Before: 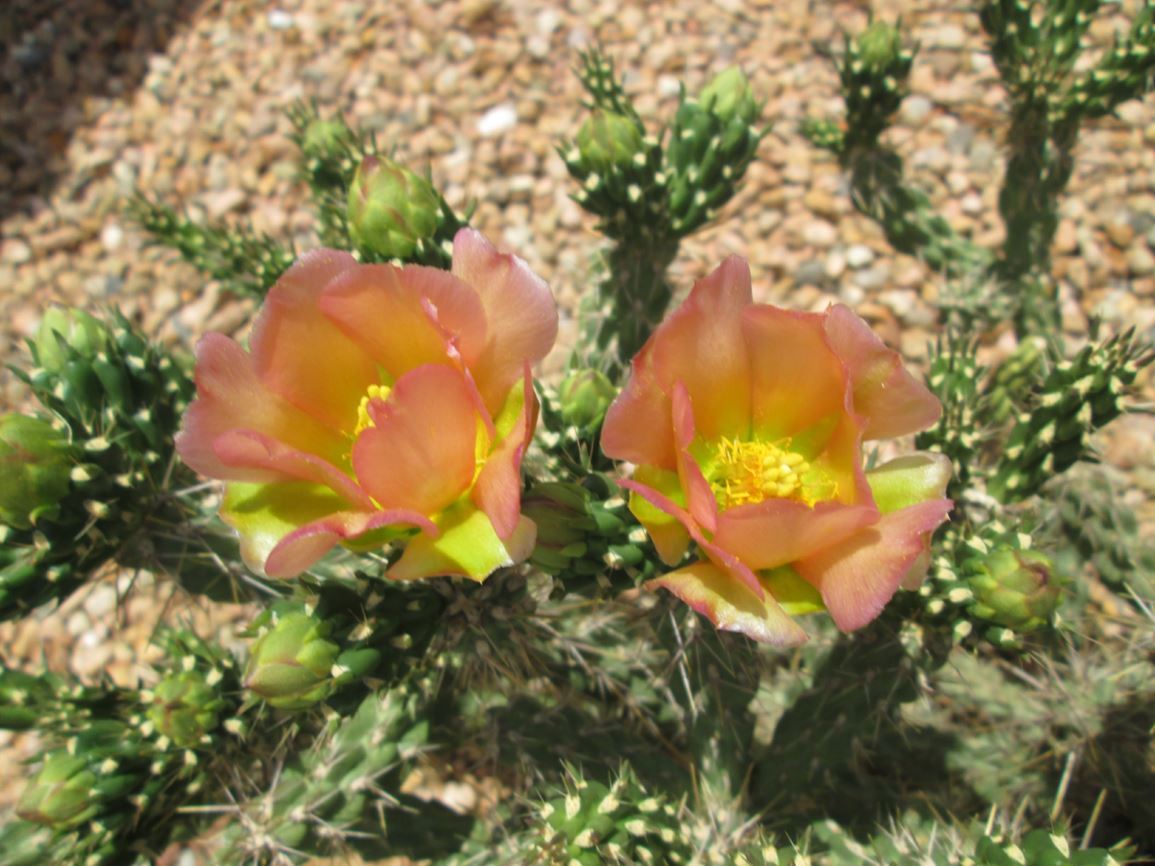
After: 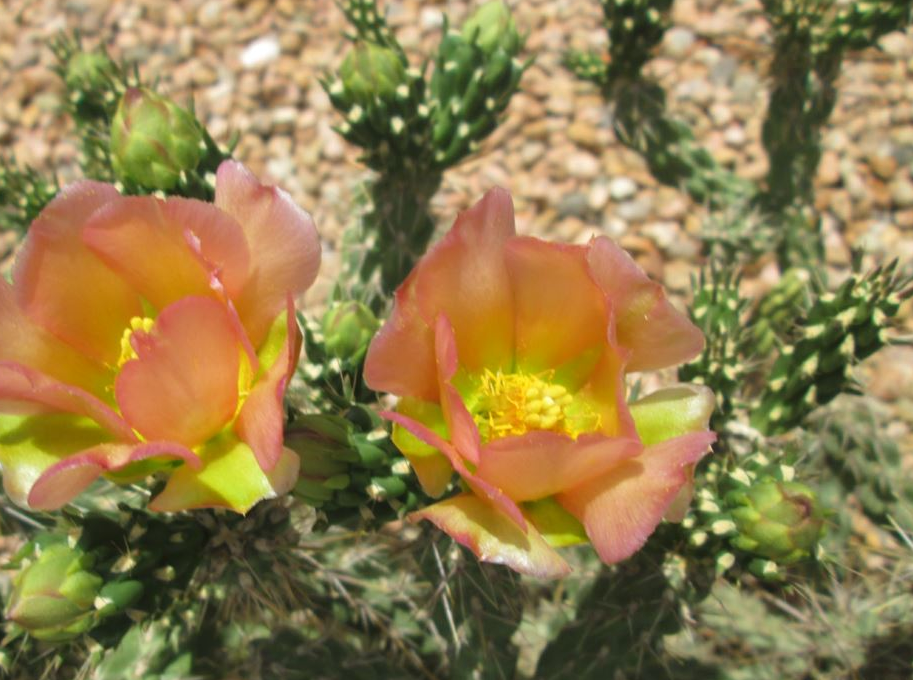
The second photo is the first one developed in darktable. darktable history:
crop and rotate: left 20.573%, top 7.87%, right 0.346%, bottom 13.498%
tone equalizer: -8 EV 0.097 EV, edges refinement/feathering 500, mask exposure compensation -1.57 EV, preserve details no
shadows and highlights: shadows 29.71, highlights -30.34, low approximation 0.01, soften with gaussian
